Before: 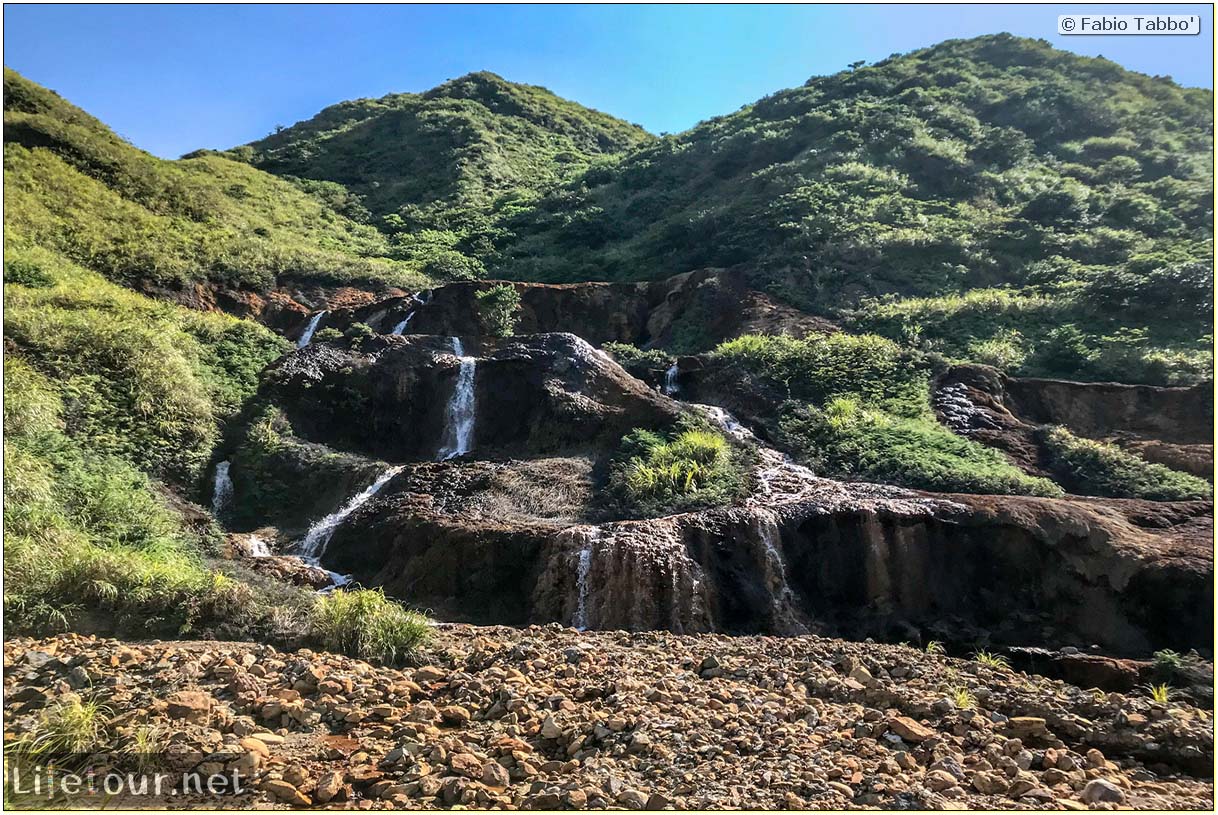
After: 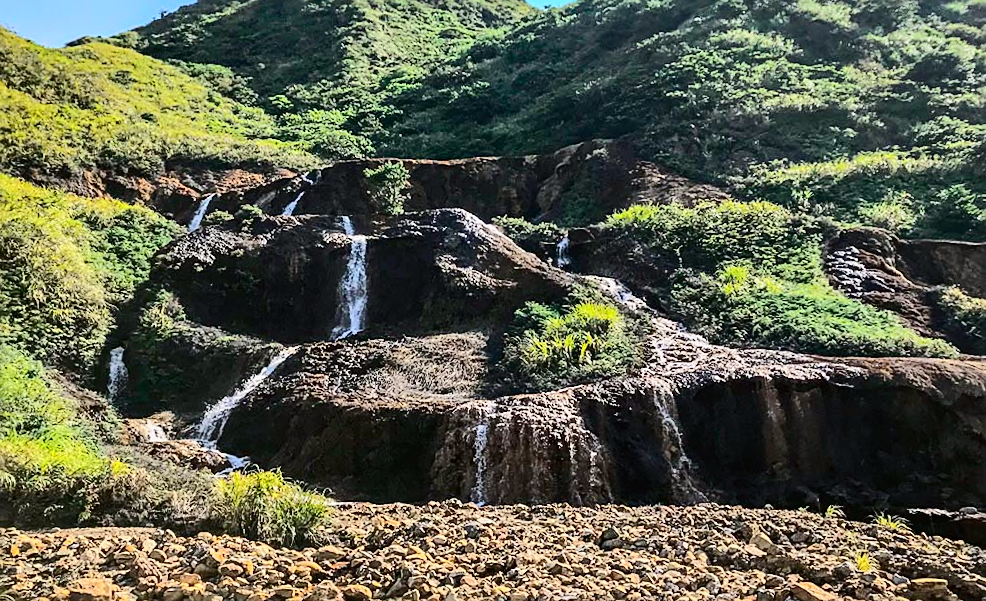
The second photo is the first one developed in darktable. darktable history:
tone curve: curves: ch0 [(0, 0.011) (0.104, 0.085) (0.236, 0.234) (0.398, 0.507) (0.472, 0.62) (0.641, 0.773) (0.835, 0.883) (1, 0.961)]; ch1 [(0, 0) (0.353, 0.344) (0.43, 0.401) (0.479, 0.476) (0.502, 0.504) (0.54, 0.542) (0.602, 0.613) (0.638, 0.668) (0.693, 0.727) (1, 1)]; ch2 [(0, 0) (0.34, 0.314) (0.434, 0.43) (0.5, 0.506) (0.528, 0.534) (0.55, 0.567) (0.595, 0.613) (0.644, 0.729) (1, 1)], color space Lab, independent channels, preserve colors none
sharpen: on, module defaults
rotate and perspective: rotation -1.75°, automatic cropping off
crop: left 9.712%, top 16.928%, right 10.845%, bottom 12.332%
